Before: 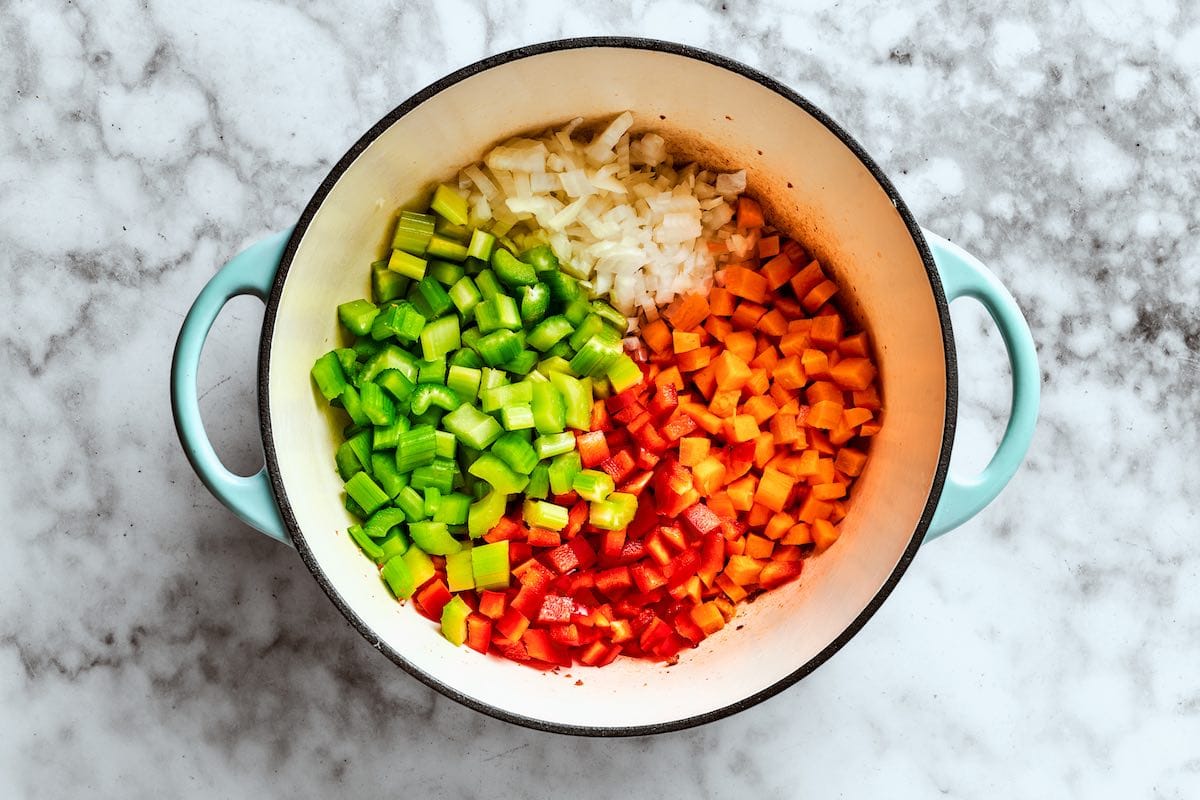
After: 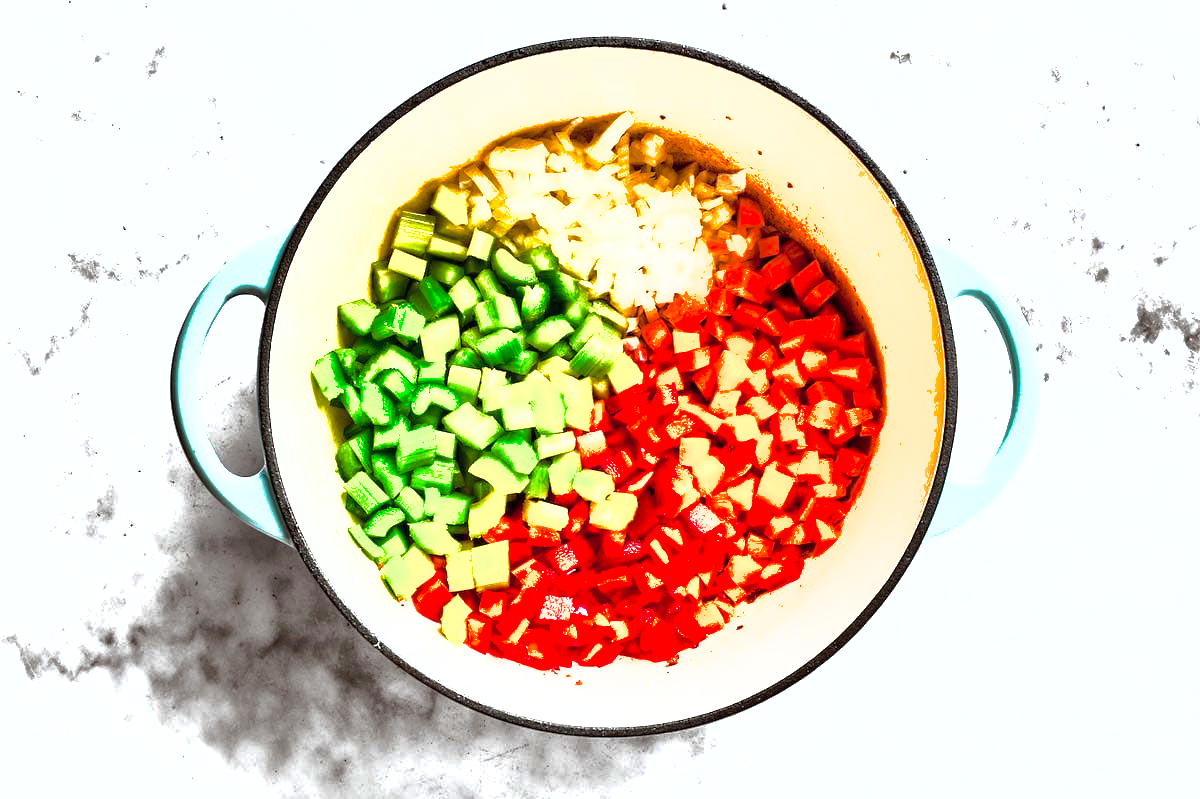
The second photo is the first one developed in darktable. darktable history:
shadows and highlights: on, module defaults
crop: bottom 0.066%
tone equalizer: -8 EV -0.773 EV, -7 EV -0.729 EV, -6 EV -0.615 EV, -5 EV -0.408 EV, -3 EV 0.37 EV, -2 EV 0.6 EV, -1 EV 0.699 EV, +0 EV 0.75 EV, edges refinement/feathering 500, mask exposure compensation -1.57 EV, preserve details no
levels: black 0.093%, levels [0, 0.374, 0.749]
